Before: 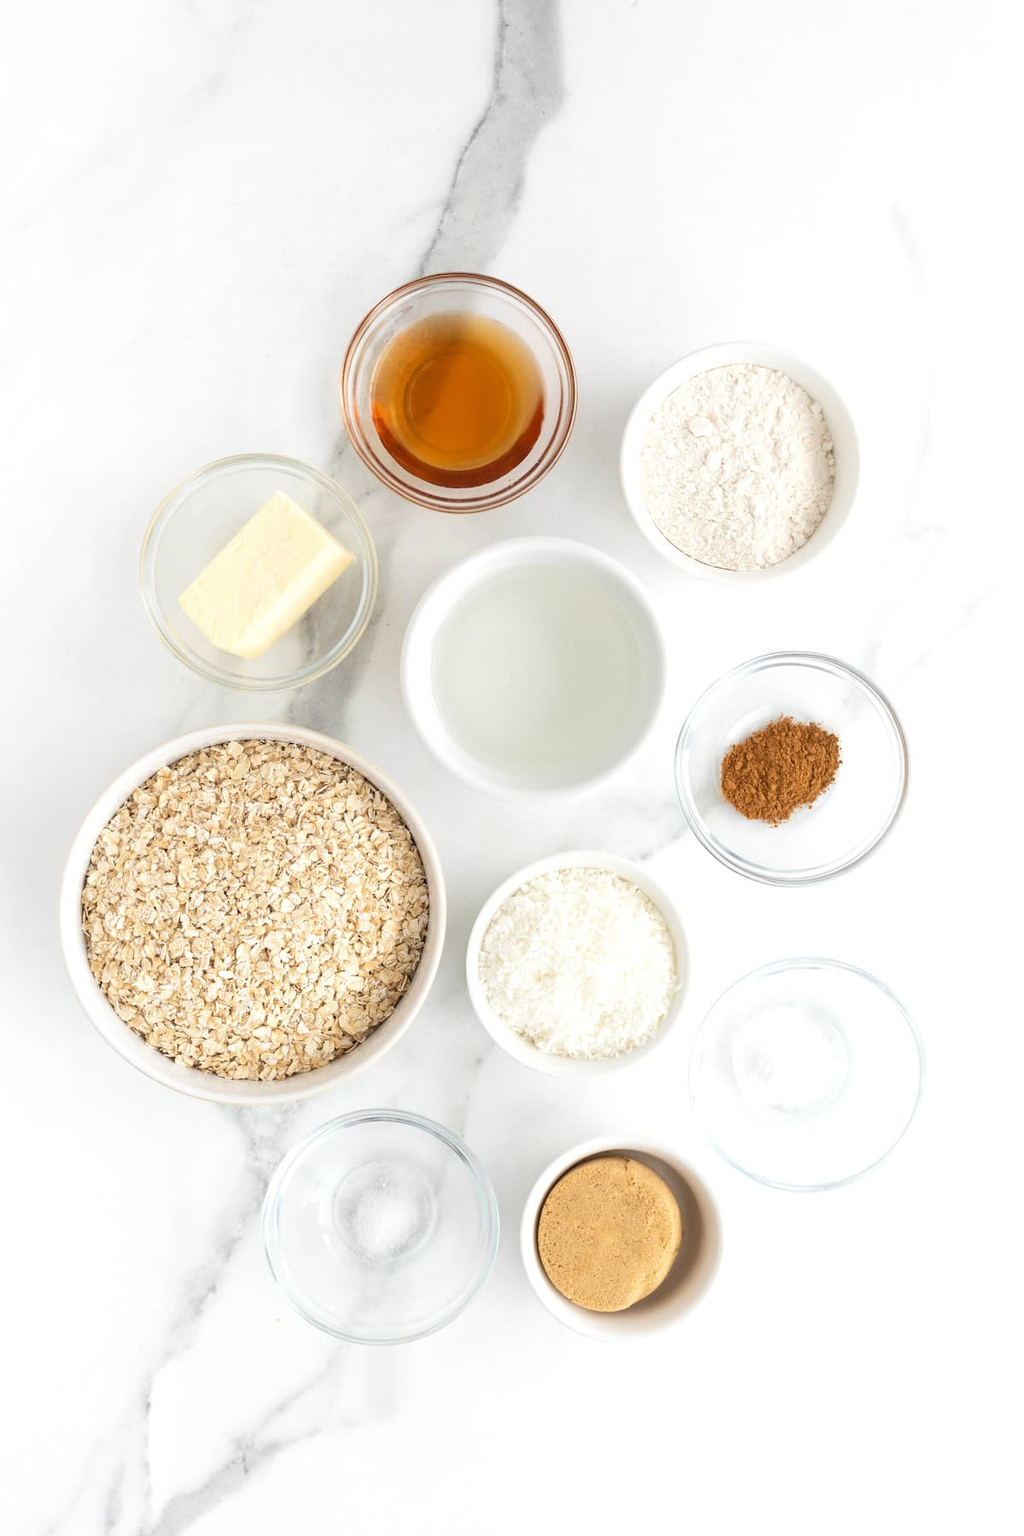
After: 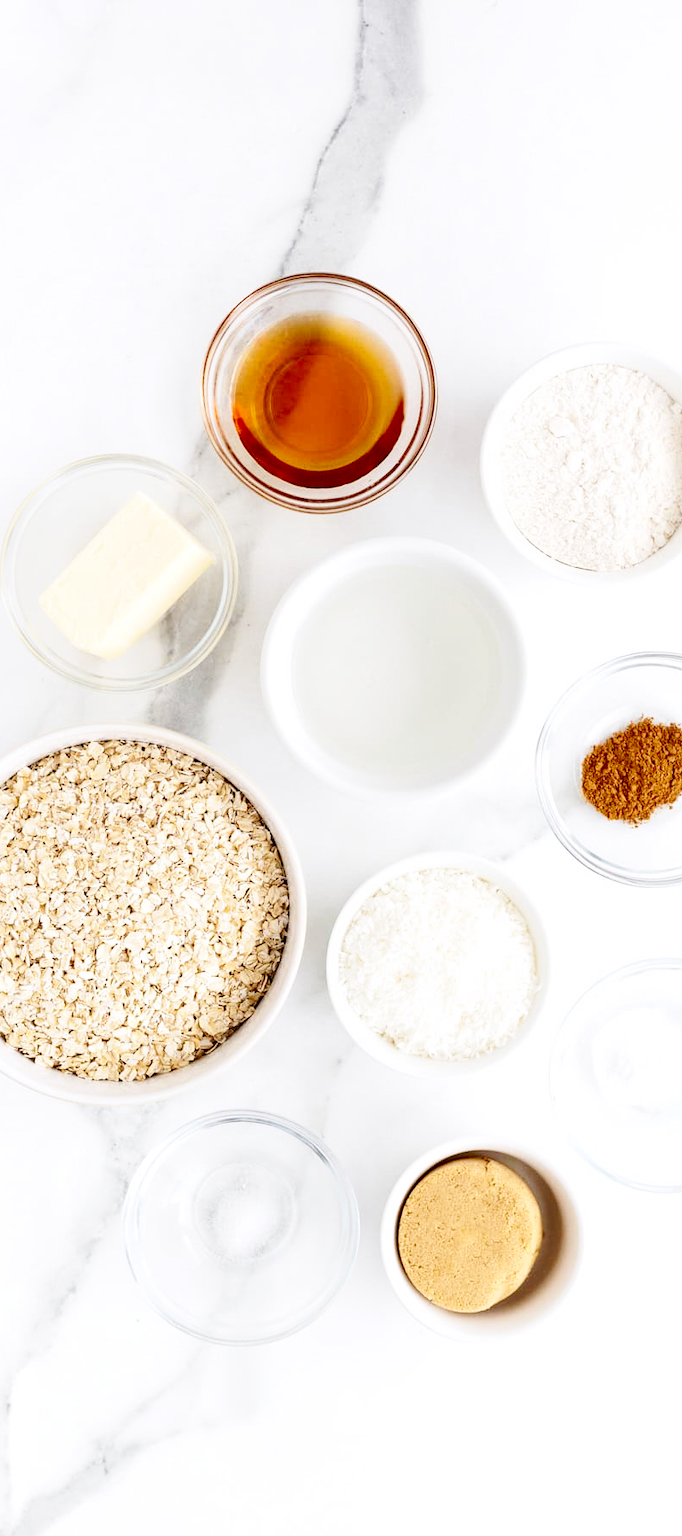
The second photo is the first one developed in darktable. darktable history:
contrast brightness saturation: contrast 0.129, brightness -0.241, saturation 0.143
base curve: curves: ch0 [(0, 0) (0.036, 0.025) (0.121, 0.166) (0.206, 0.329) (0.605, 0.79) (1, 1)], preserve colors none
color calibration: illuminant custom, x 0.348, y 0.364, temperature 4933.73 K
crop and rotate: left 13.729%, right 19.662%
